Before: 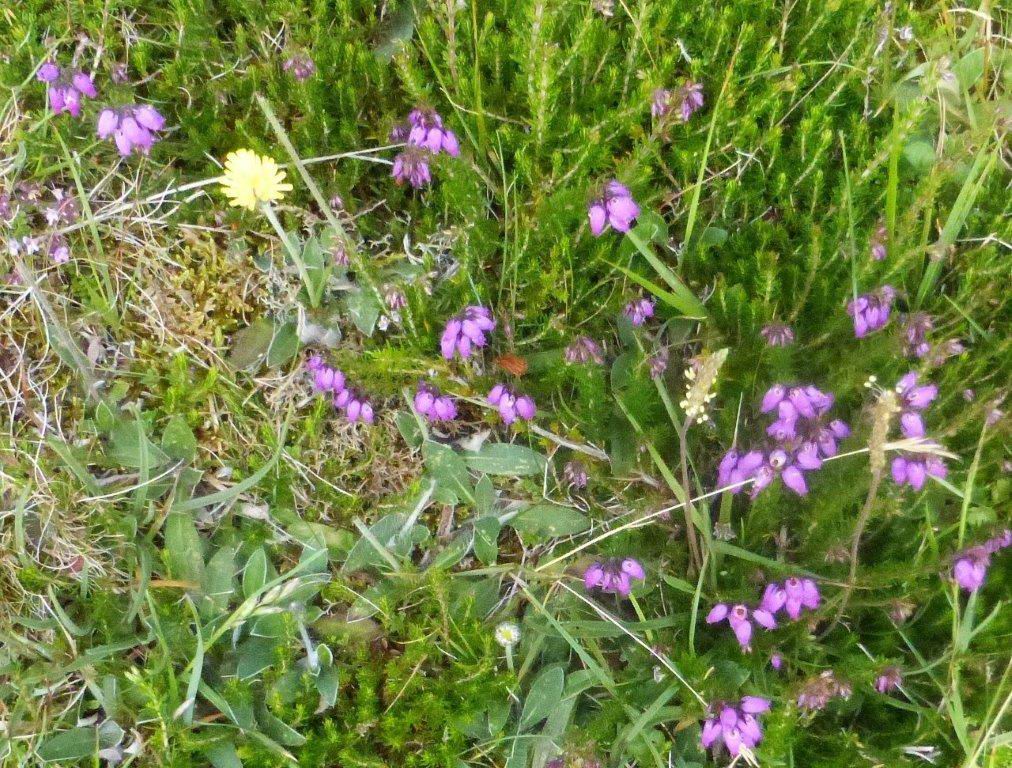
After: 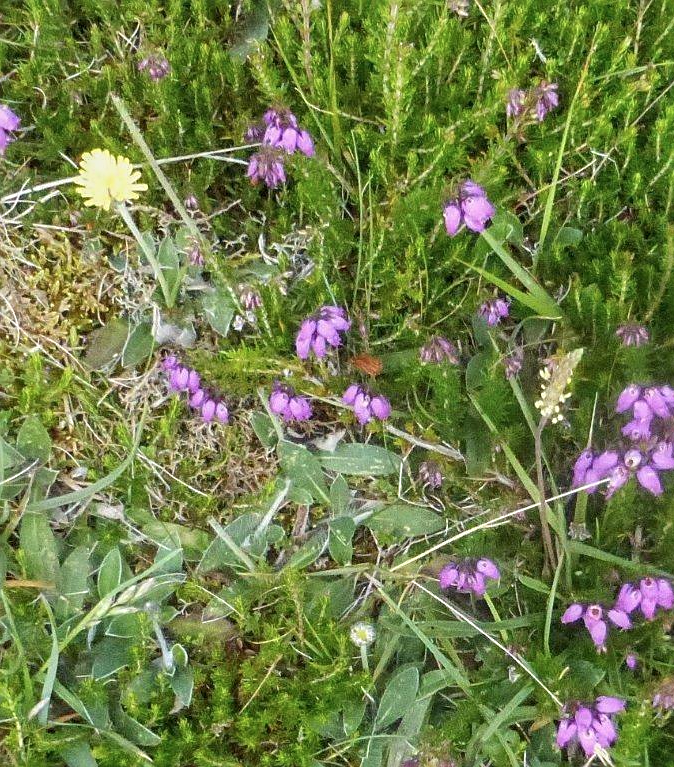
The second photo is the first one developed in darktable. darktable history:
sharpen: on, module defaults
local contrast: on, module defaults
contrast brightness saturation: contrast -0.096, saturation -0.099
crop and rotate: left 14.409%, right 18.961%
